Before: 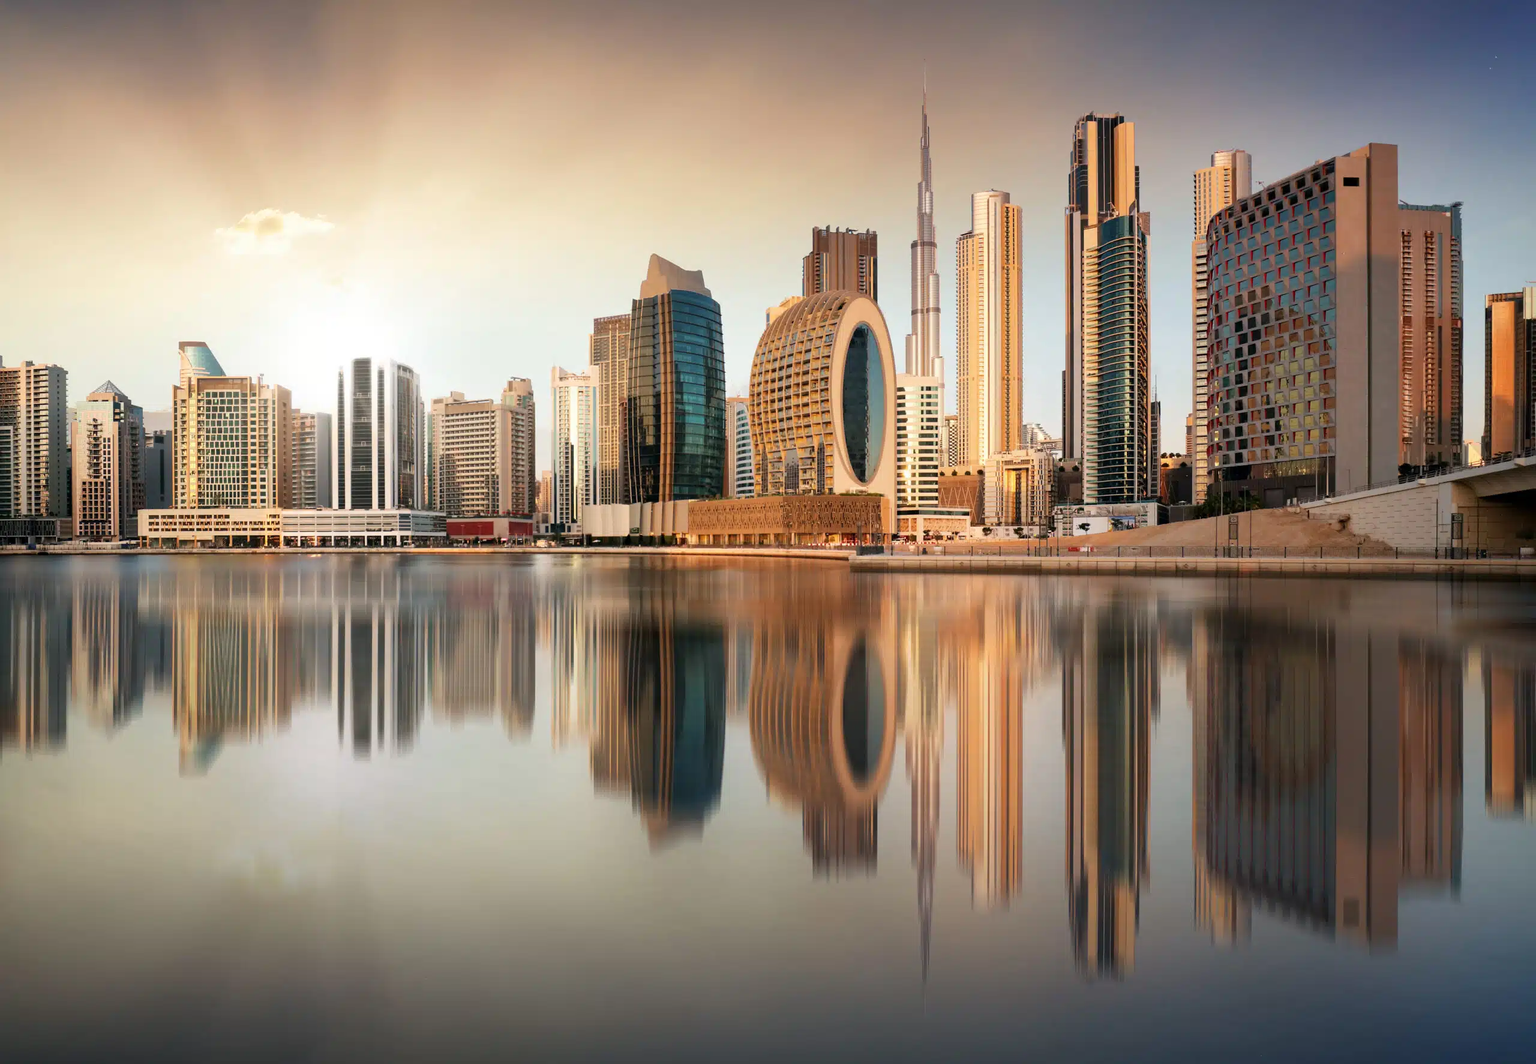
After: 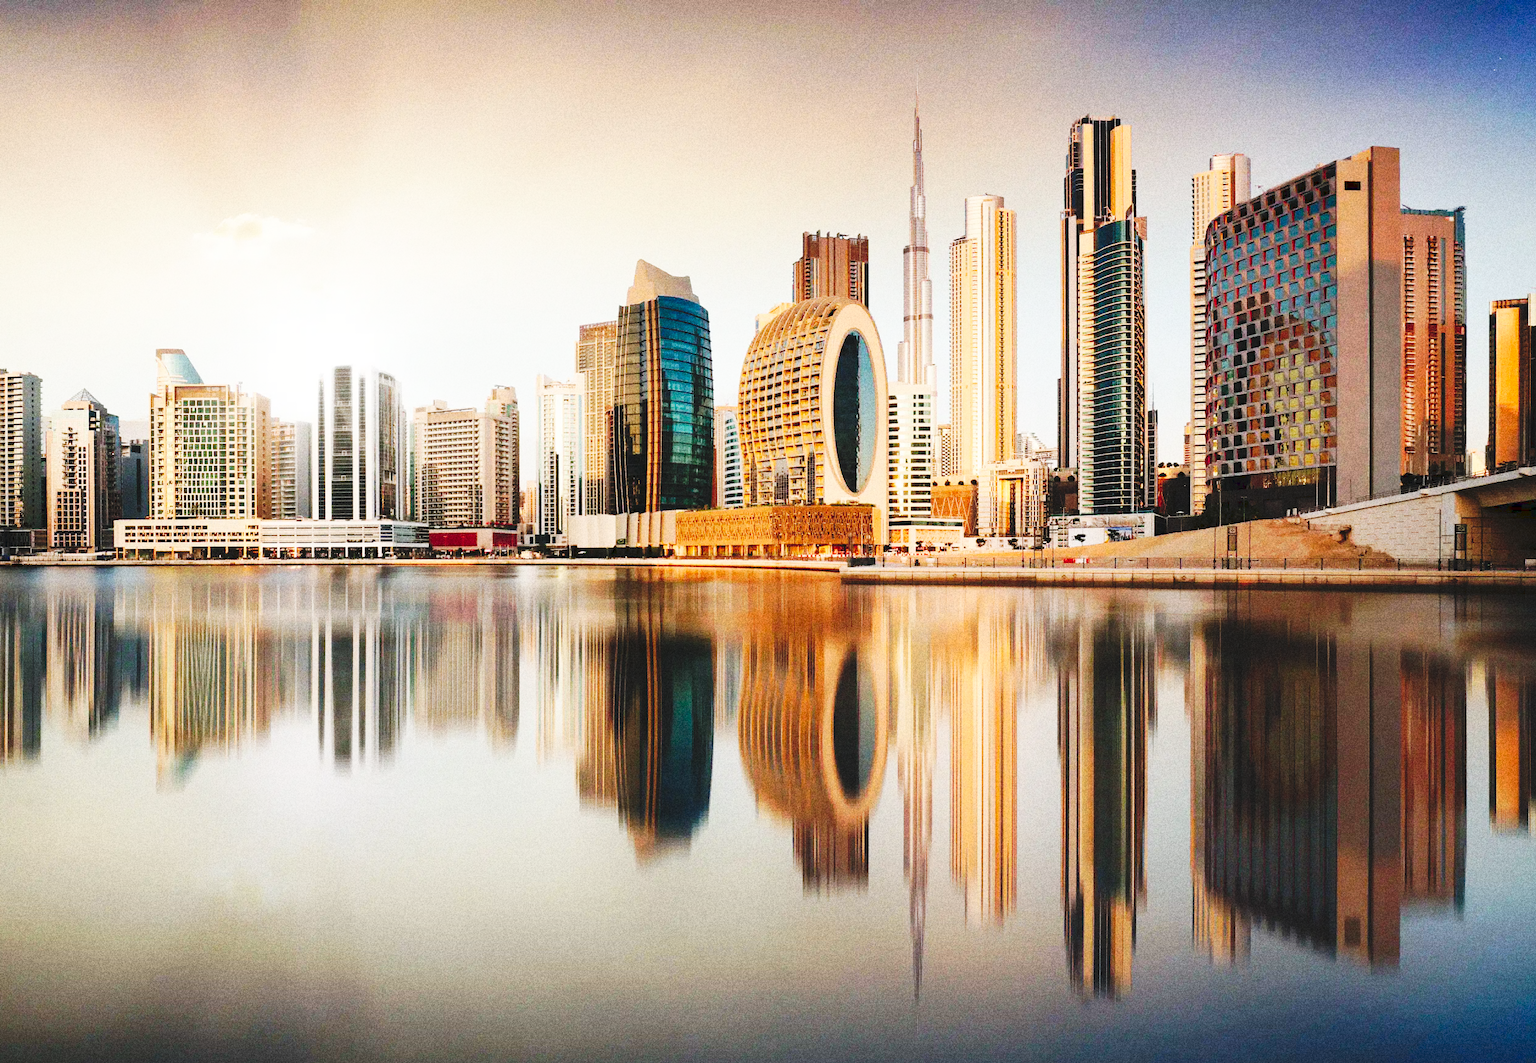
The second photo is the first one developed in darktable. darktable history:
crop: left 1.743%, right 0.268%, bottom 2.011%
grain: strength 49.07%
base curve: curves: ch0 [(0, 0) (0.036, 0.025) (0.121, 0.166) (0.206, 0.329) (0.605, 0.79) (1, 1)], preserve colors none
tone curve: curves: ch0 [(0, 0) (0.003, 0.065) (0.011, 0.072) (0.025, 0.09) (0.044, 0.104) (0.069, 0.116) (0.1, 0.127) (0.136, 0.15) (0.177, 0.184) (0.224, 0.223) (0.277, 0.28) (0.335, 0.361) (0.399, 0.443) (0.468, 0.525) (0.543, 0.616) (0.623, 0.713) (0.709, 0.79) (0.801, 0.866) (0.898, 0.933) (1, 1)], preserve colors none
